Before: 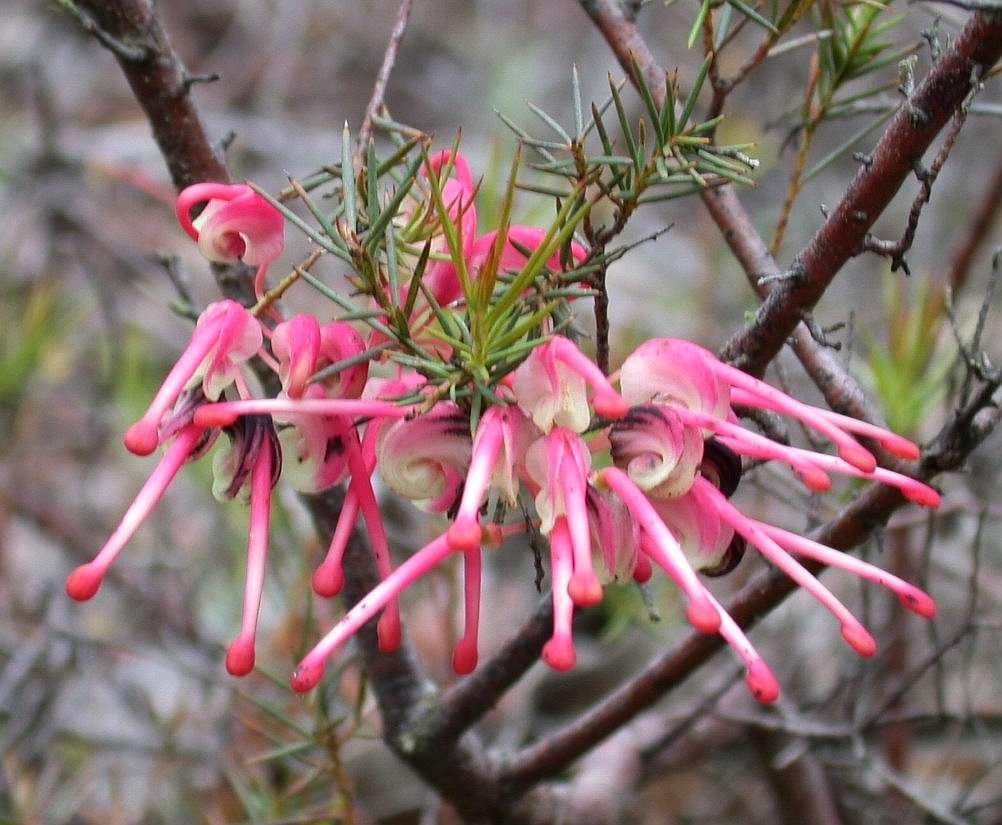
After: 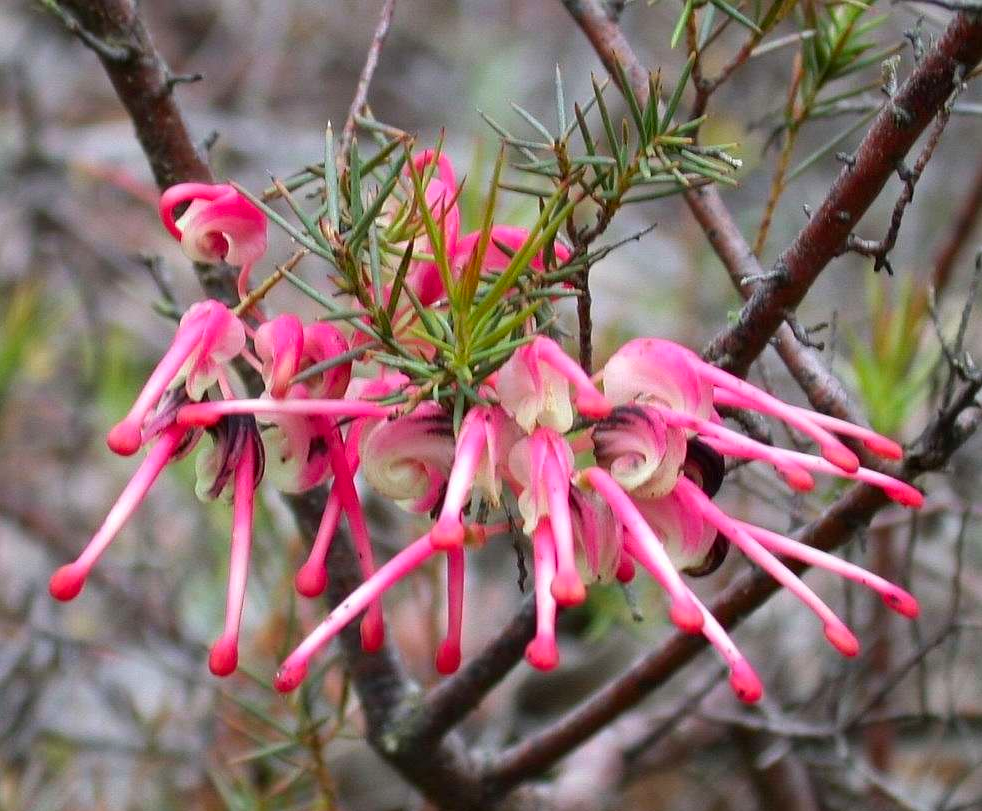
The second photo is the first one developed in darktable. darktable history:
contrast brightness saturation: contrast 0.041, saturation 0.157
exposure: compensate highlight preservation false
crop: left 1.699%, right 0.273%, bottom 1.65%
